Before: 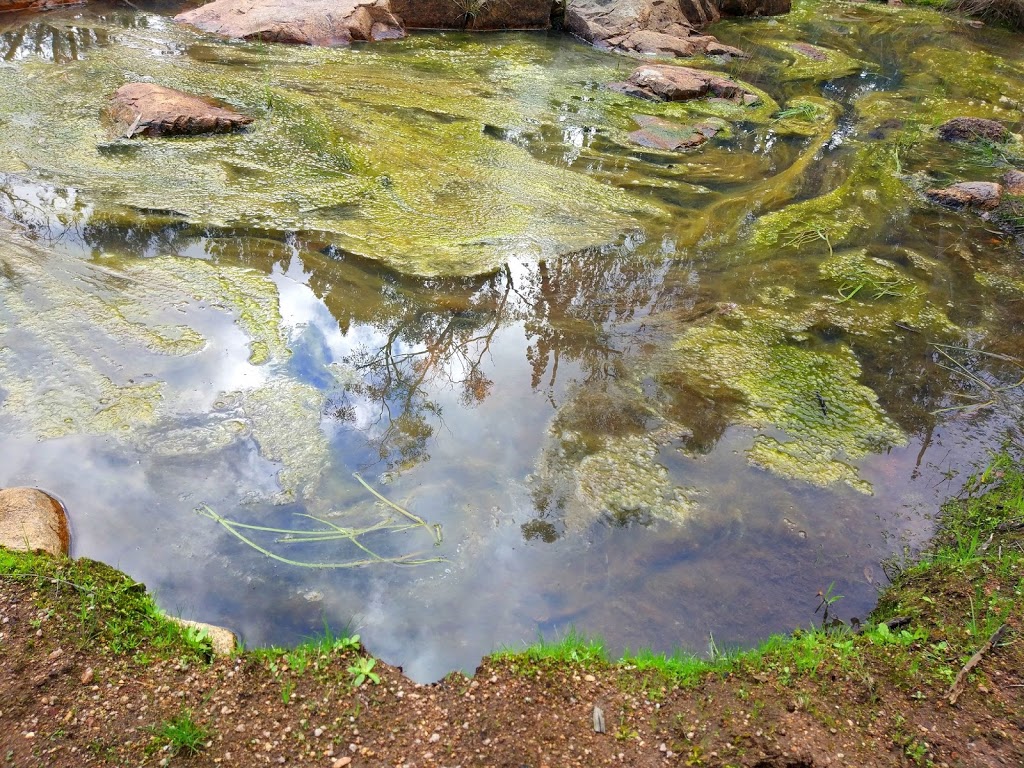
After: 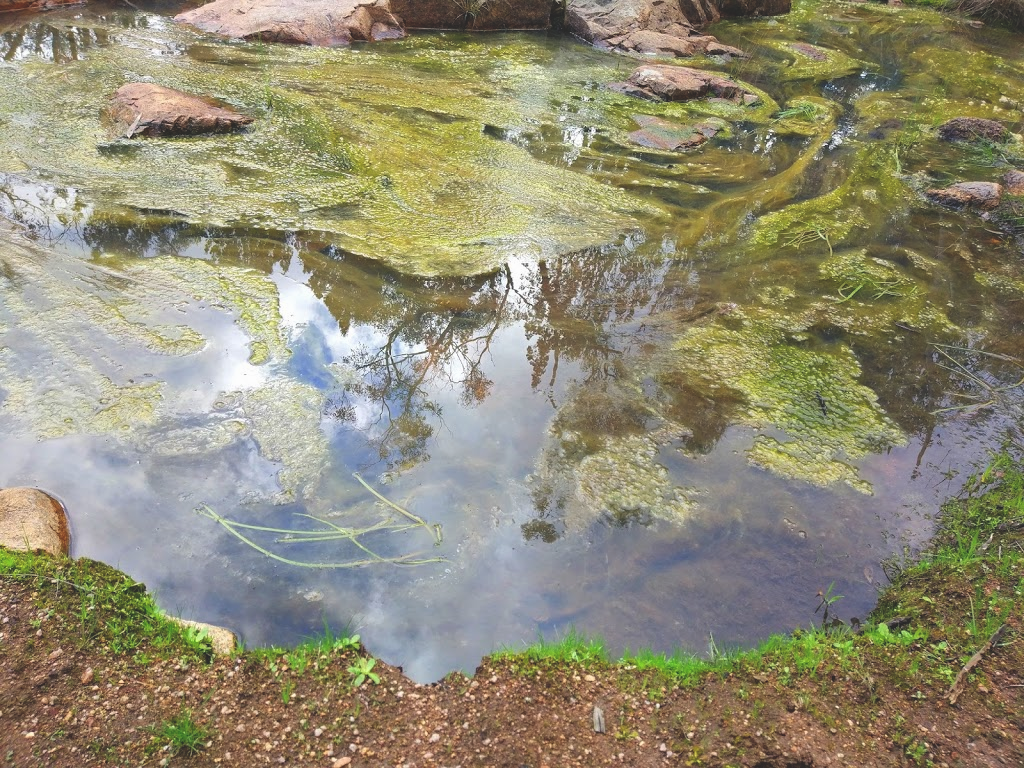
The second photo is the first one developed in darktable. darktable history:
exposure: black level correction -0.022, exposure -0.03 EV, compensate highlight preservation false
